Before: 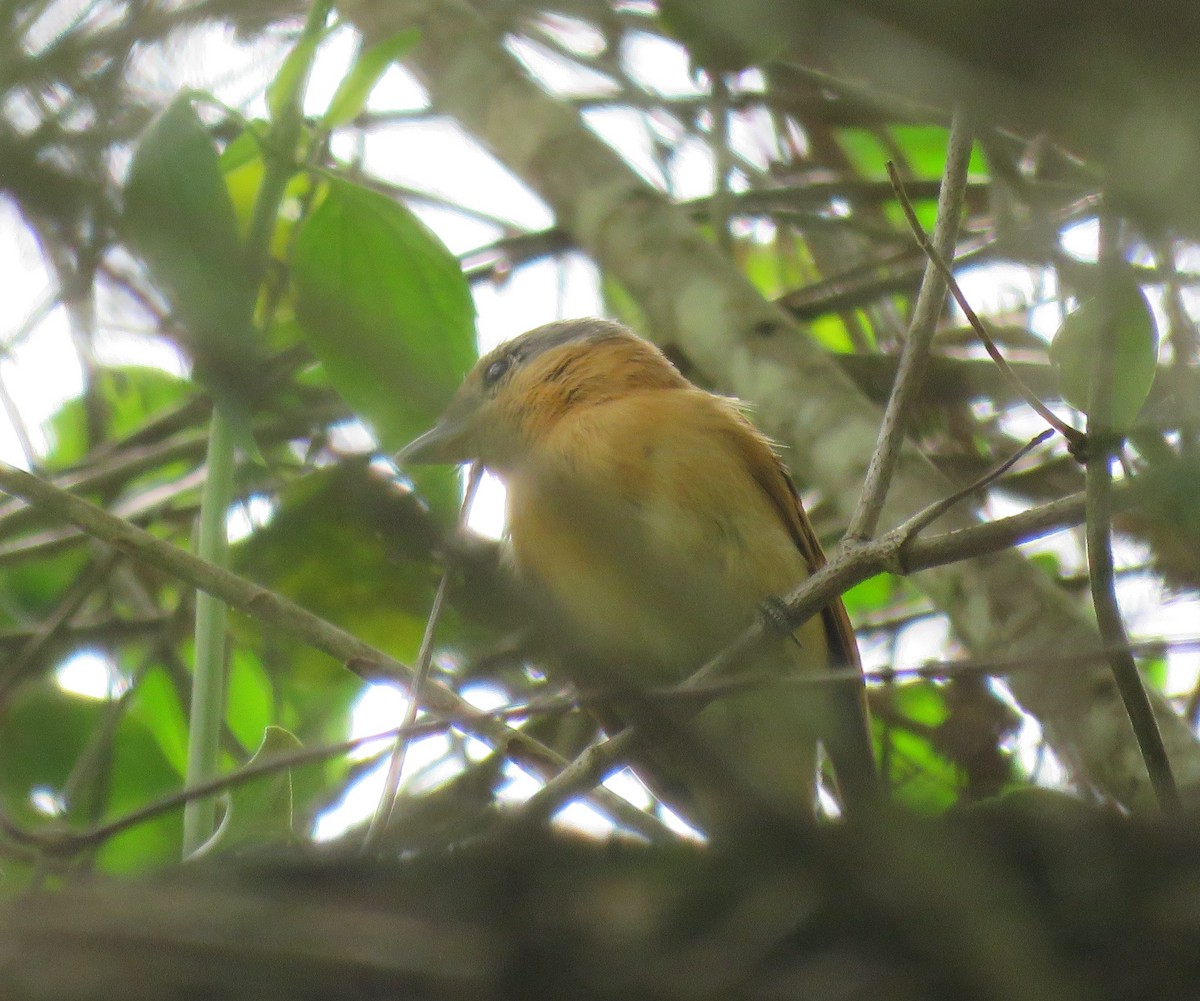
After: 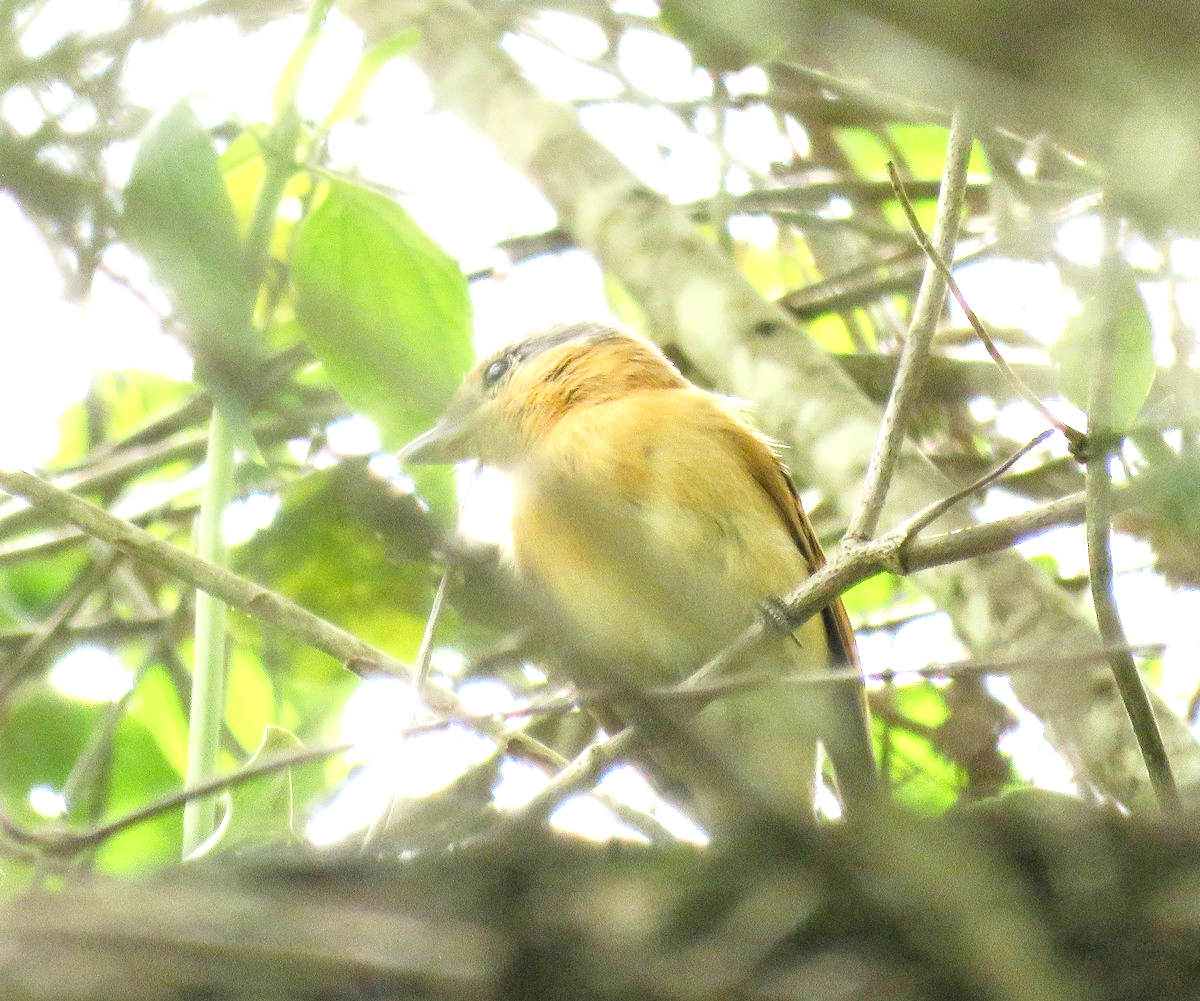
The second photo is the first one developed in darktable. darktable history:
local contrast: detail 142%
base curve: curves: ch0 [(0, 0) (0.028, 0.03) (0.121, 0.232) (0.46, 0.748) (0.859, 0.968) (1, 1)], preserve colors none
exposure: black level correction 0, exposure 1.015 EV, compensate exposure bias true, compensate highlight preservation false
color correction: highlights a* -0.182, highlights b* -0.124
